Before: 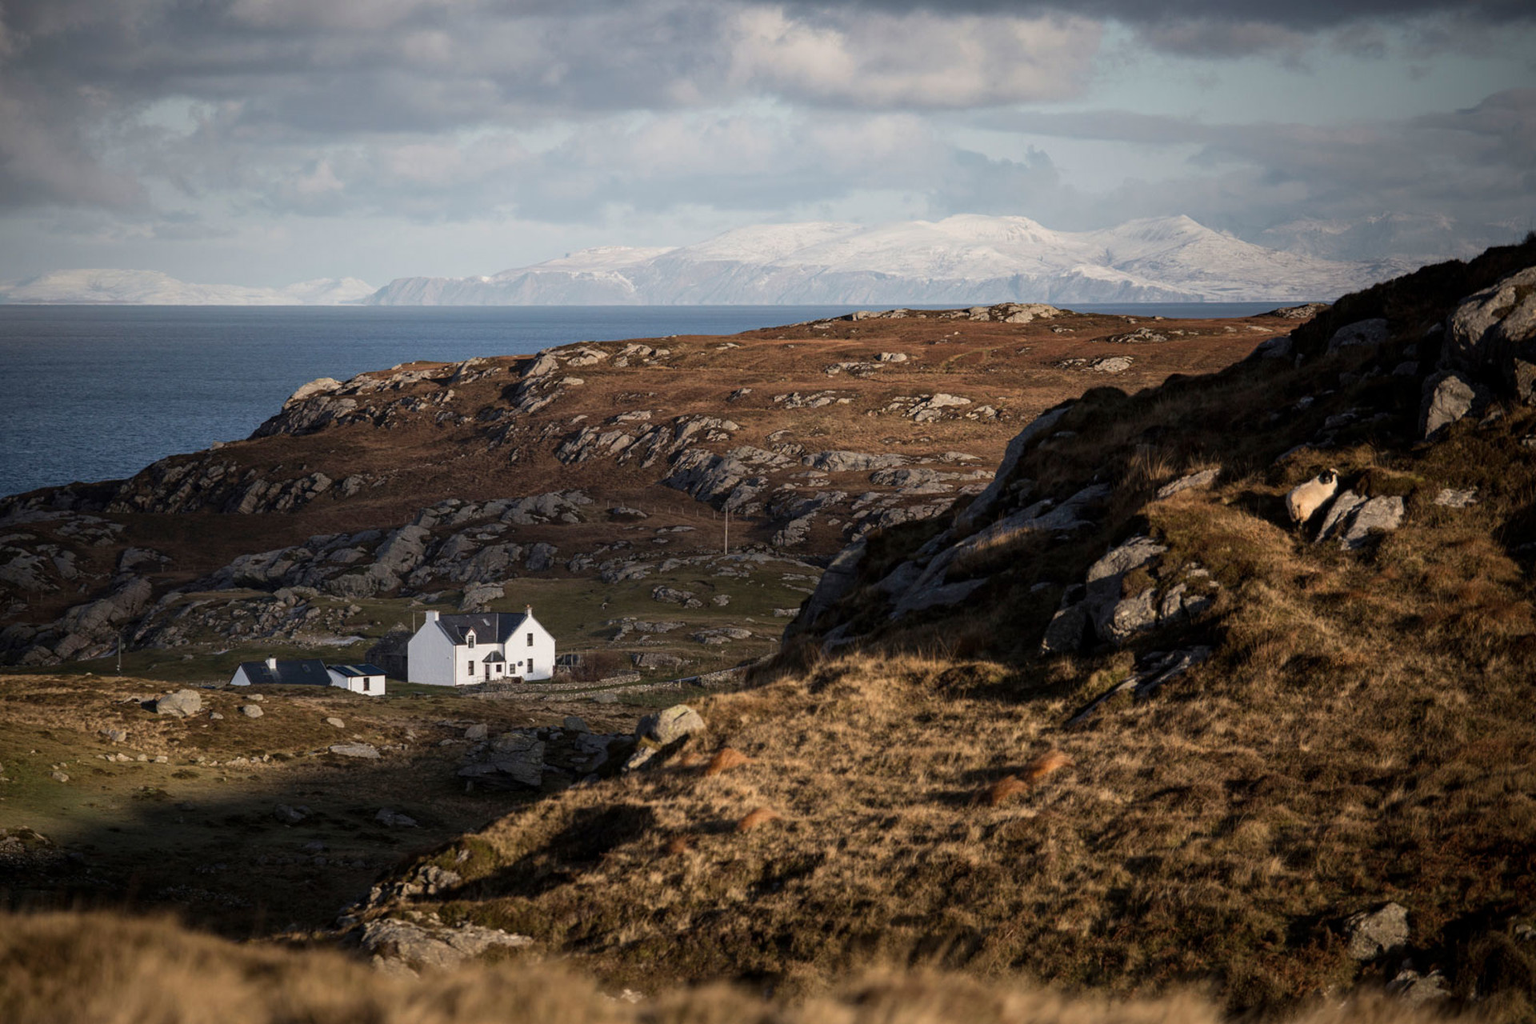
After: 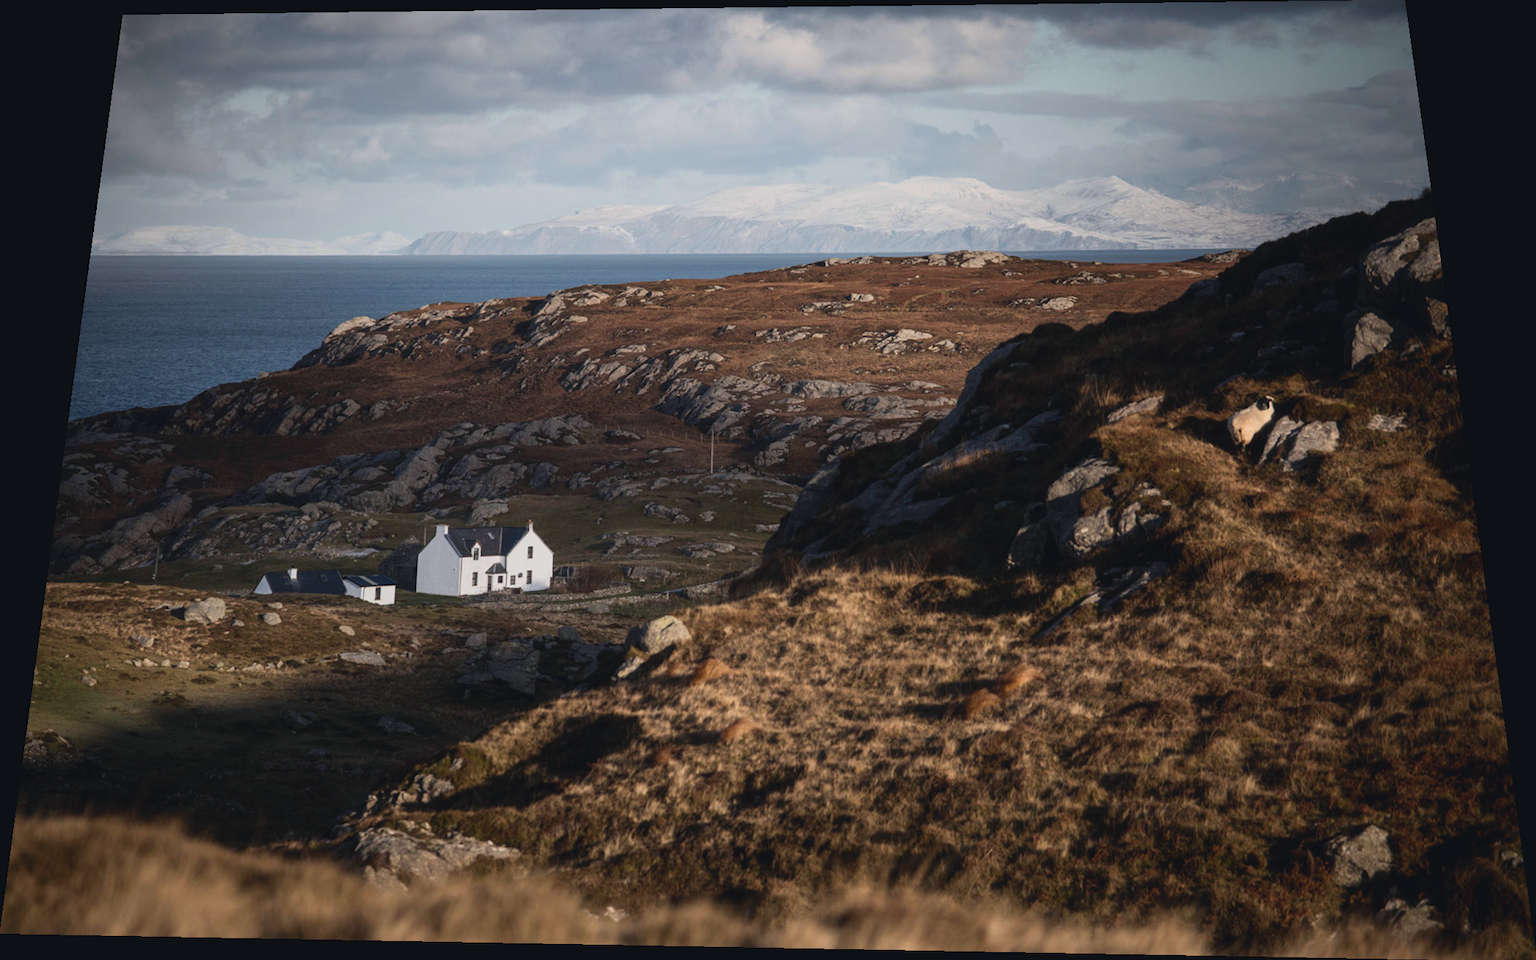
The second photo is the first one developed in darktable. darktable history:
haze removal: strength -0.05
exposure: exposure -0.21 EV, compensate highlight preservation false
rotate and perspective: rotation 0.128°, lens shift (vertical) -0.181, lens shift (horizontal) -0.044, shear 0.001, automatic cropping off
tone curve: curves: ch0 [(0, 0.045) (0.155, 0.169) (0.46, 0.466) (0.751, 0.788) (1, 0.961)]; ch1 [(0, 0) (0.43, 0.408) (0.472, 0.469) (0.505, 0.503) (0.553, 0.555) (0.592, 0.581) (1, 1)]; ch2 [(0, 0) (0.505, 0.495) (0.579, 0.569) (1, 1)], color space Lab, independent channels, preserve colors none
